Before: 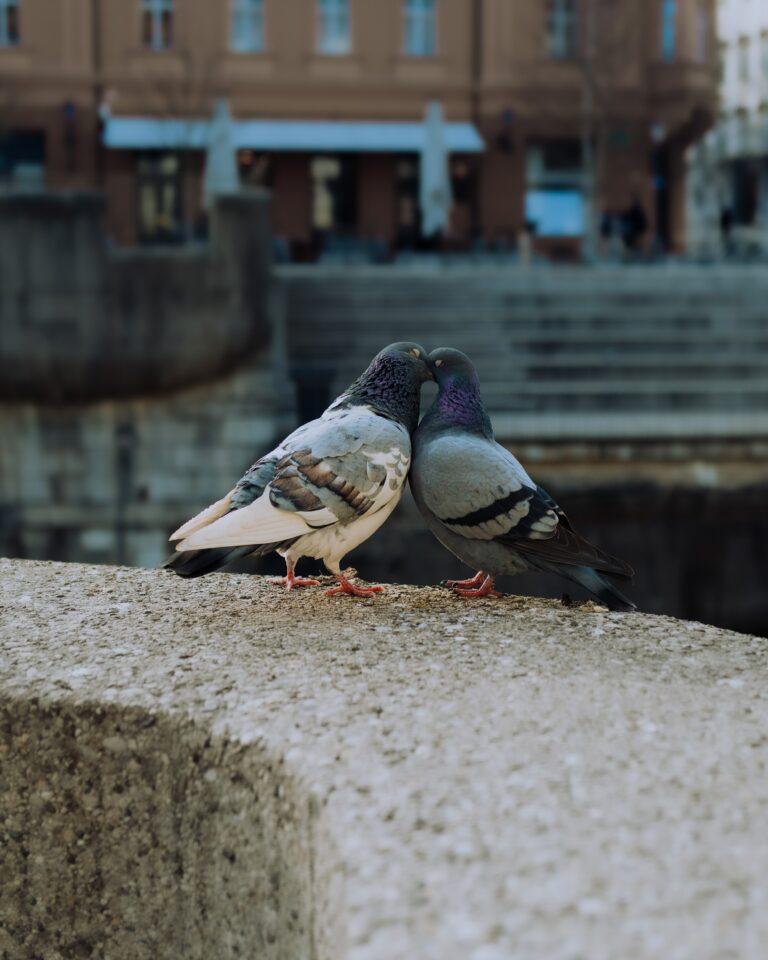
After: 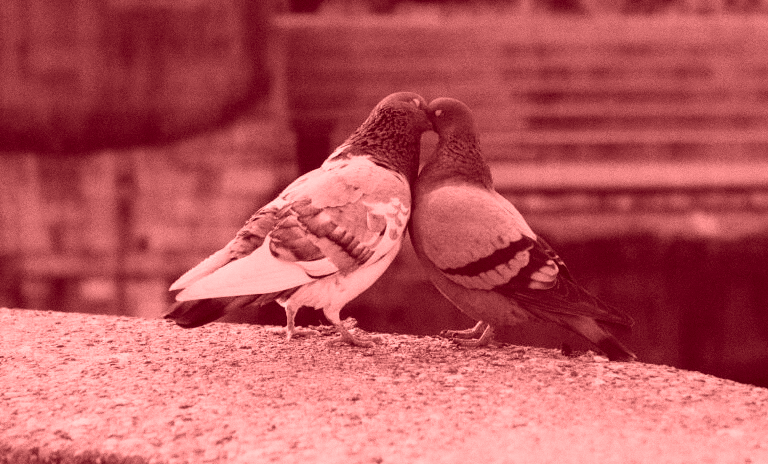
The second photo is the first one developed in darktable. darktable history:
grain: coarseness 0.09 ISO
colorize: saturation 60%, source mix 100%
crop and rotate: top 26.056%, bottom 25.543%
